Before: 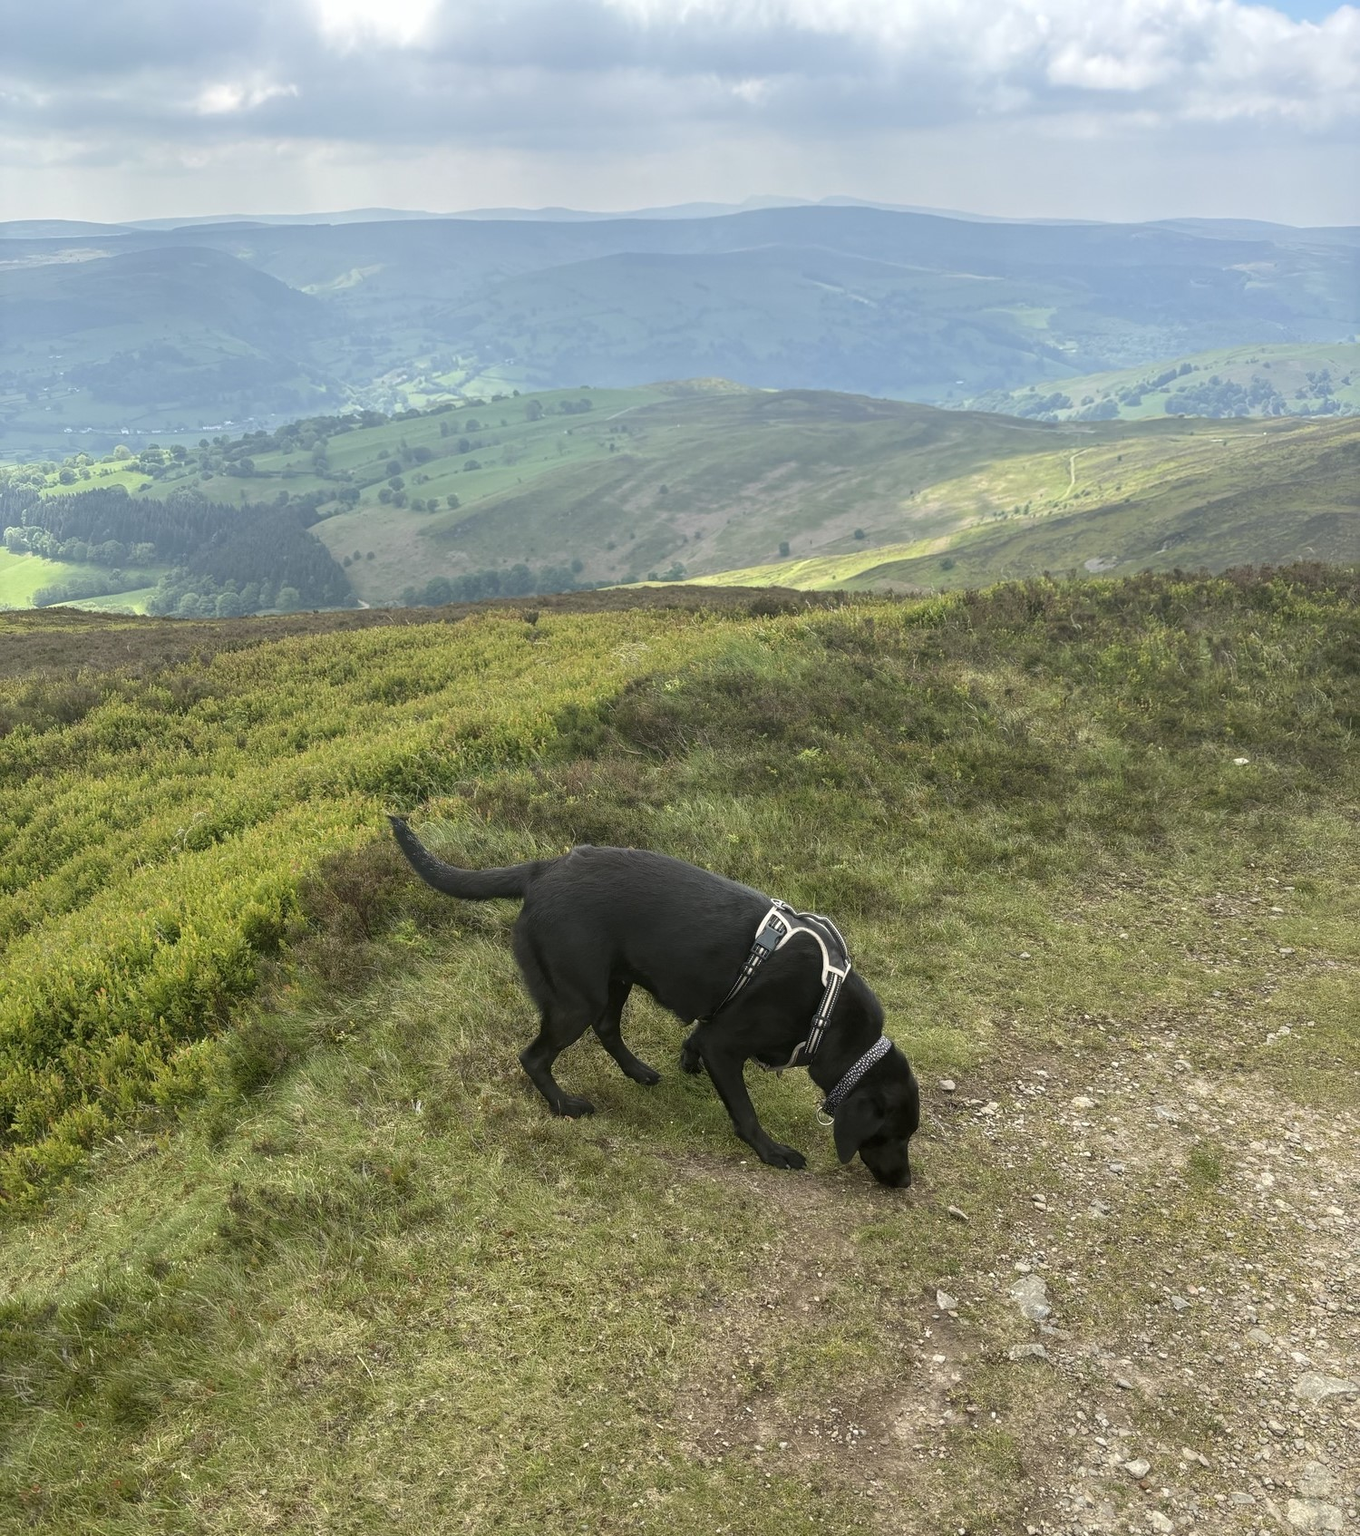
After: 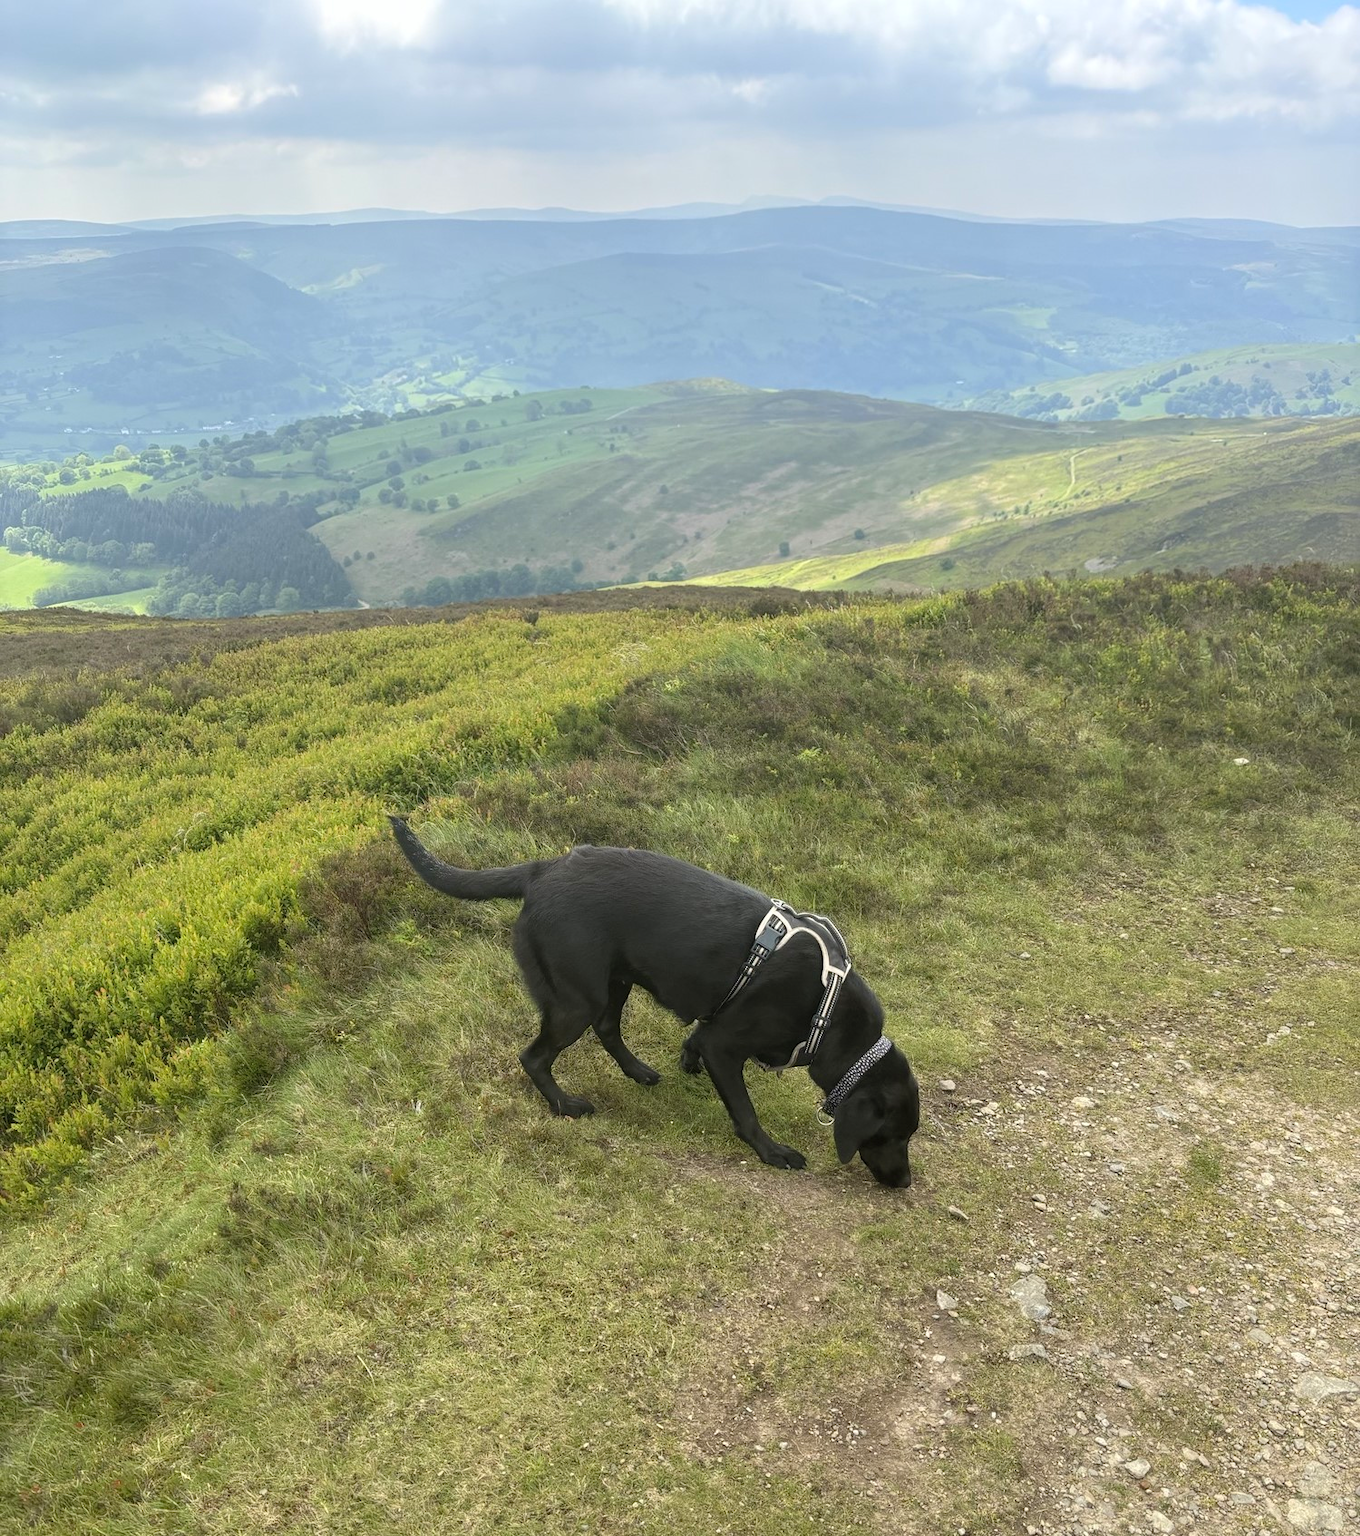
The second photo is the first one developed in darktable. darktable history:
contrast brightness saturation: contrast 0.07, brightness 0.077, saturation 0.177
color correction: highlights b* -0.002
